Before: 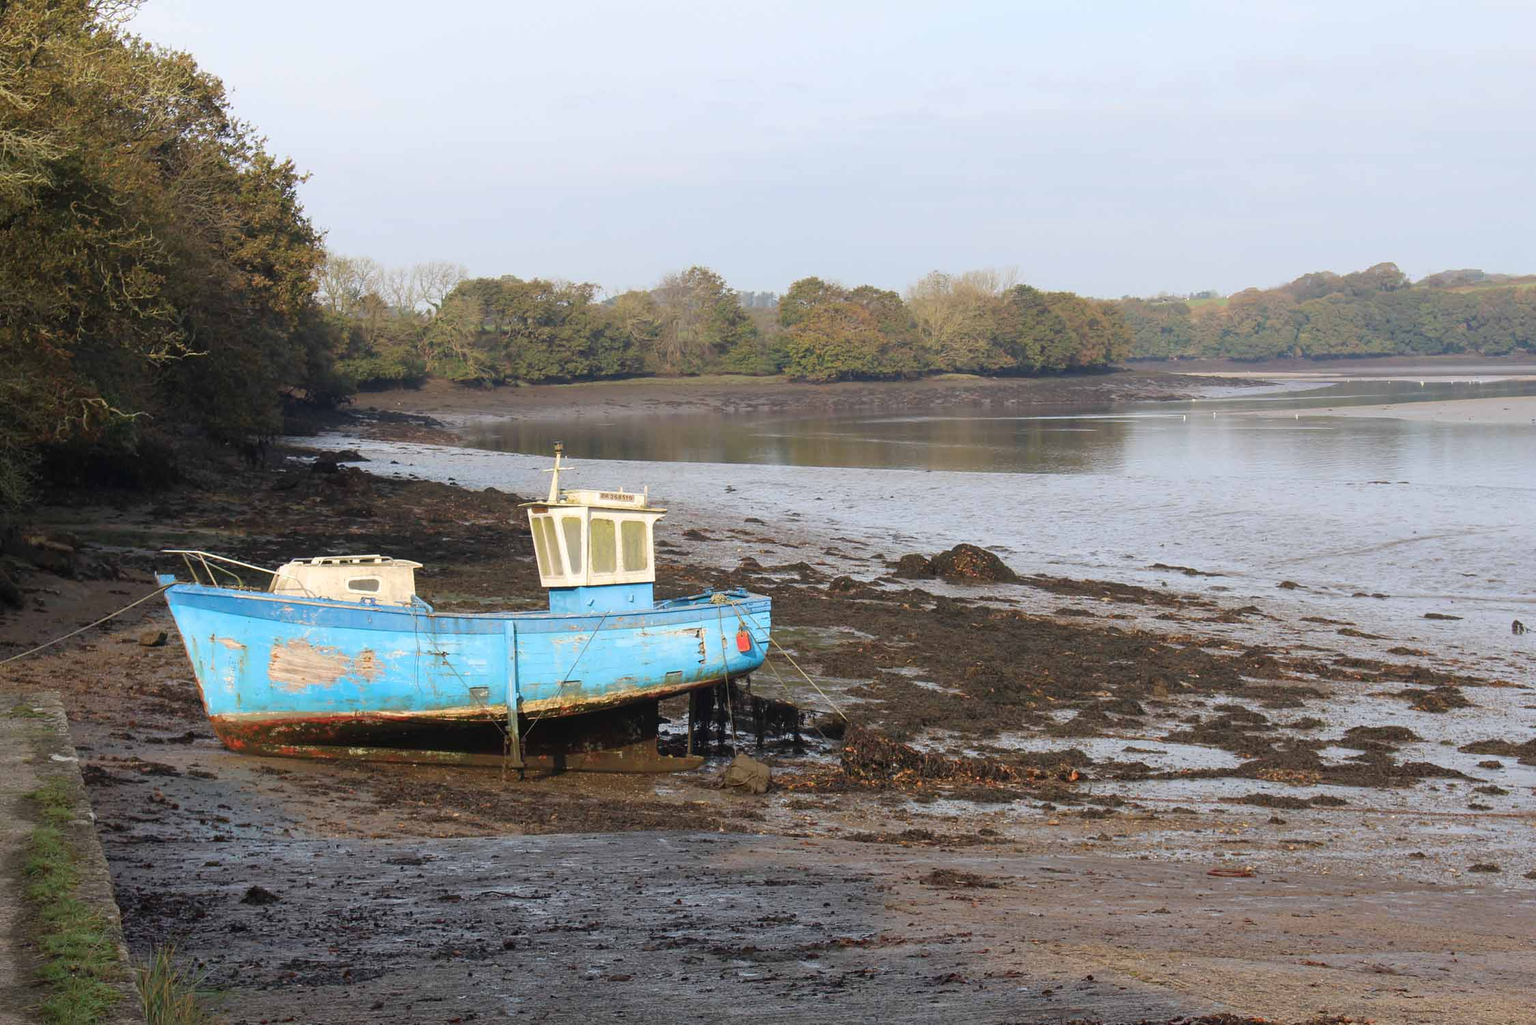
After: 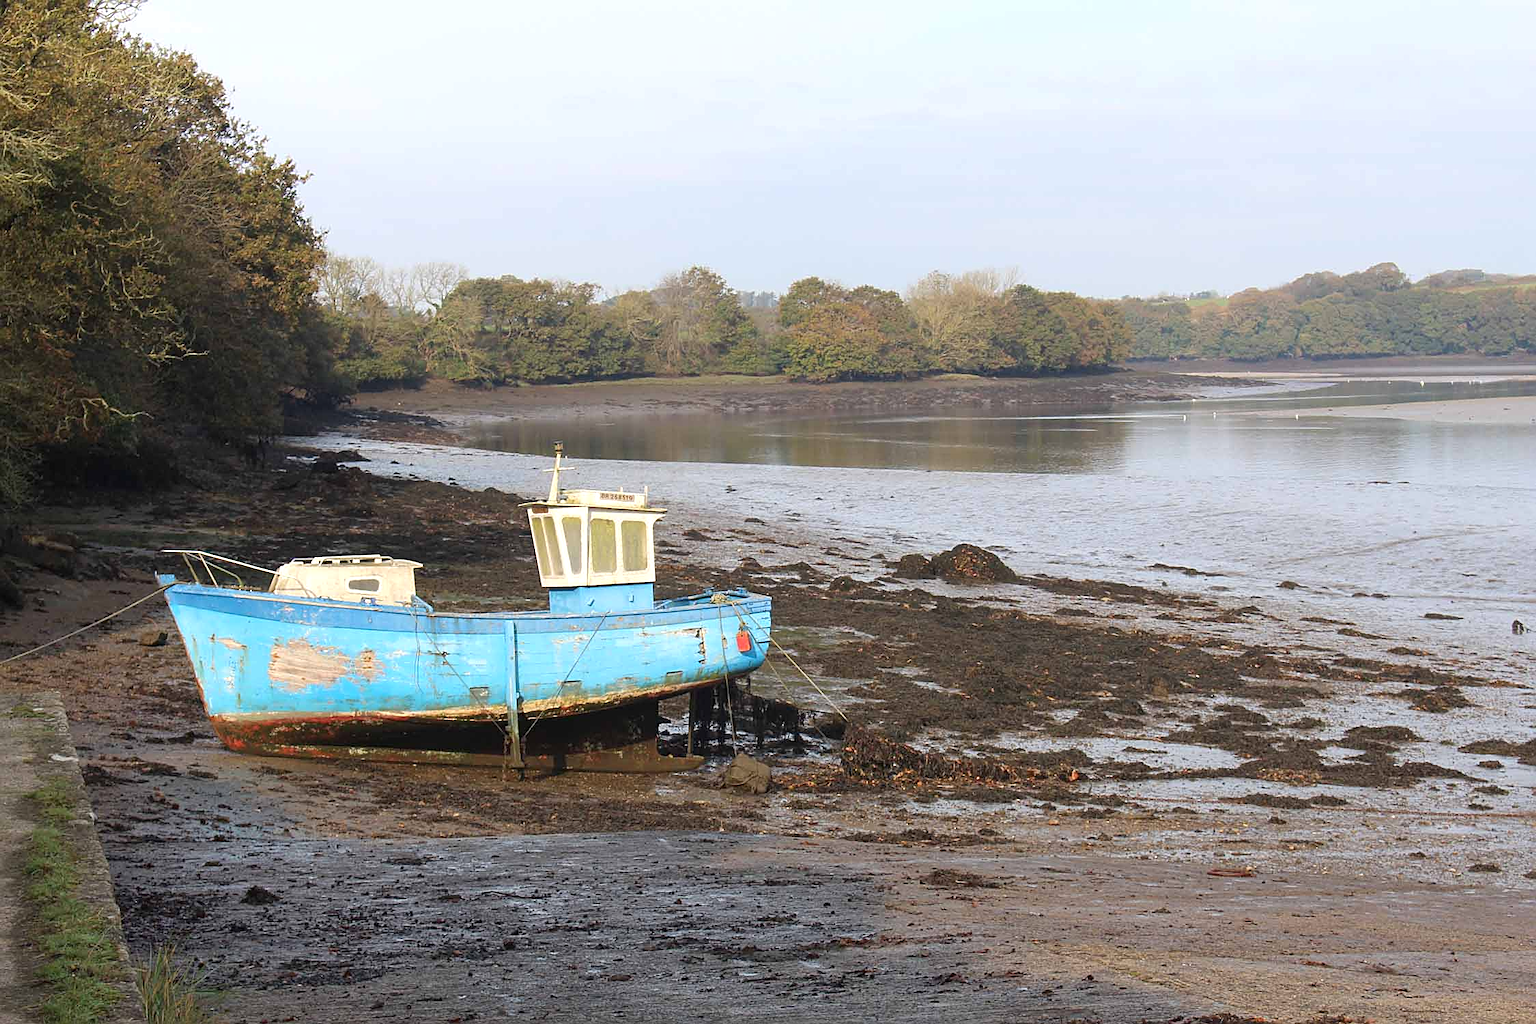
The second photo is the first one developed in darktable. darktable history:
sharpen: on, module defaults
exposure: exposure 0.203 EV, compensate highlight preservation false
